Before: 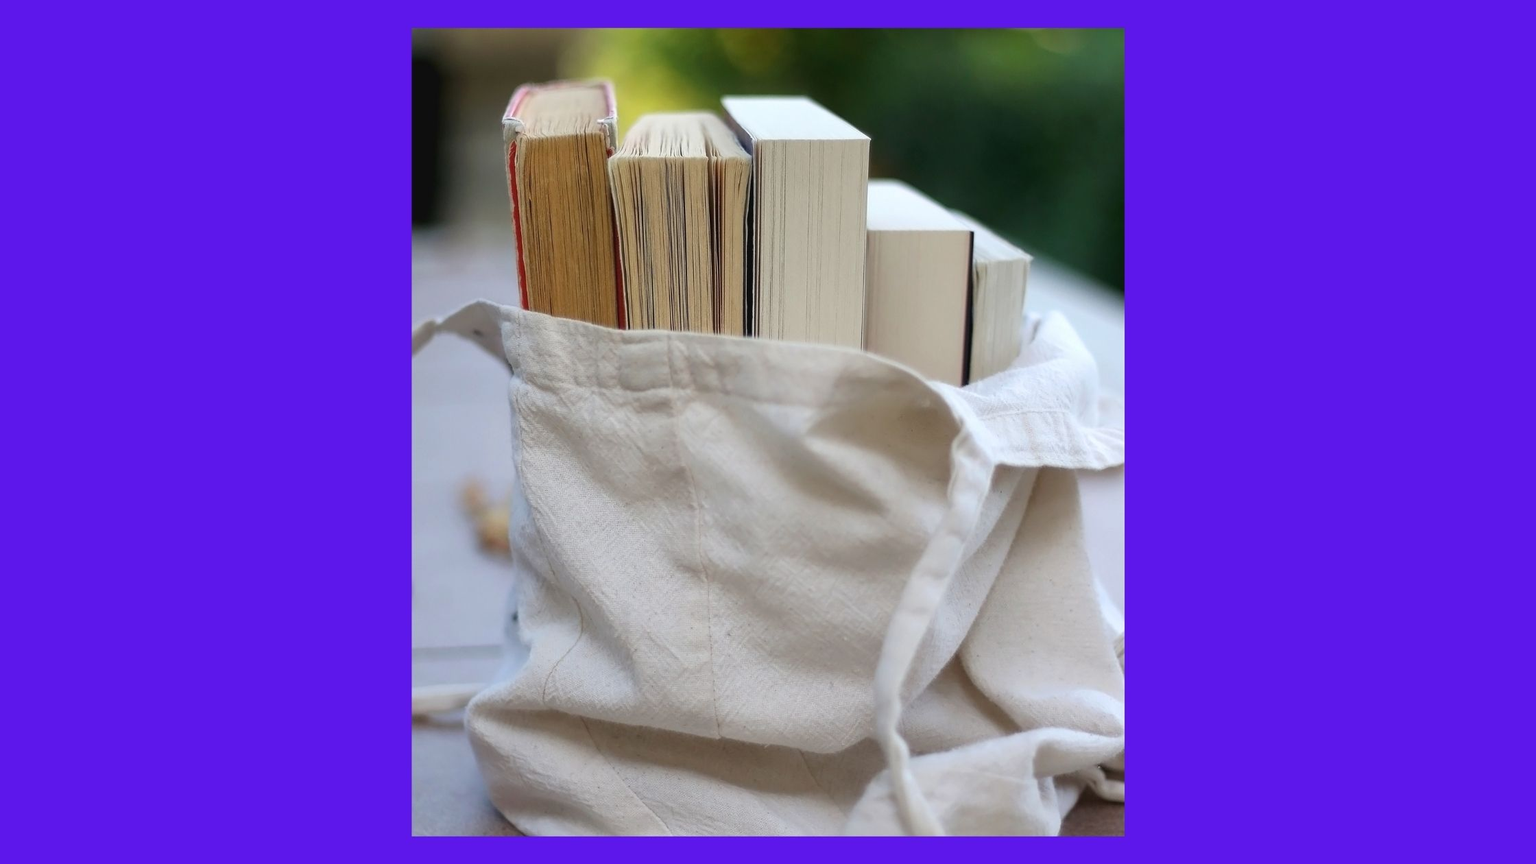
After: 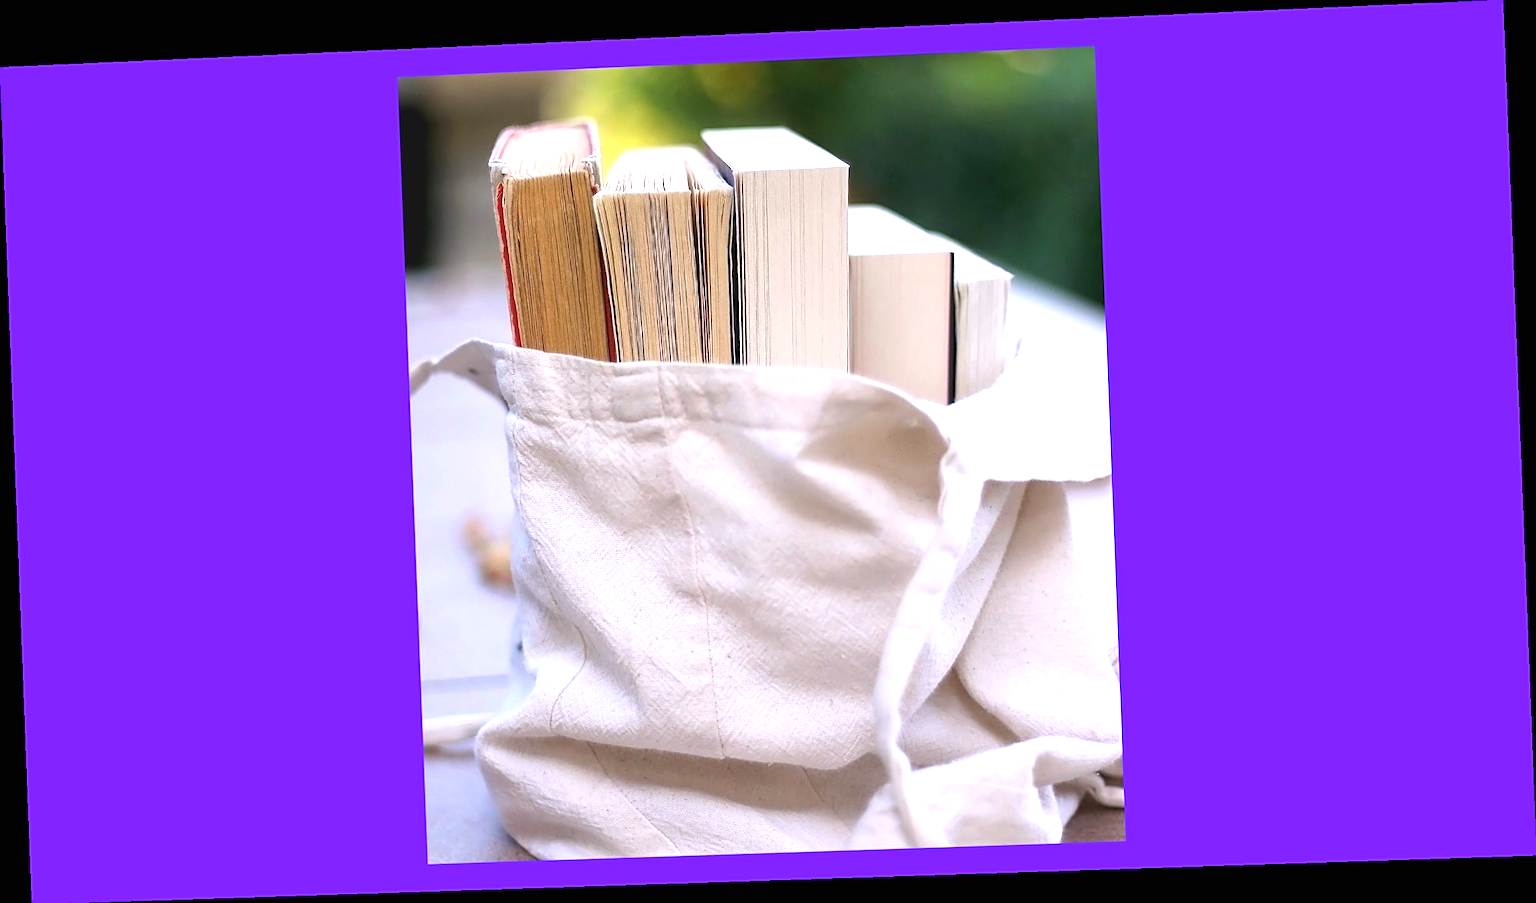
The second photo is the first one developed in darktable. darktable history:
exposure: black level correction 0, exposure 0.9 EV, compensate highlight preservation false
sharpen: on, module defaults
rotate and perspective: rotation -2.22°, lens shift (horizontal) -0.022, automatic cropping off
white balance: red 1.05, blue 1.072
